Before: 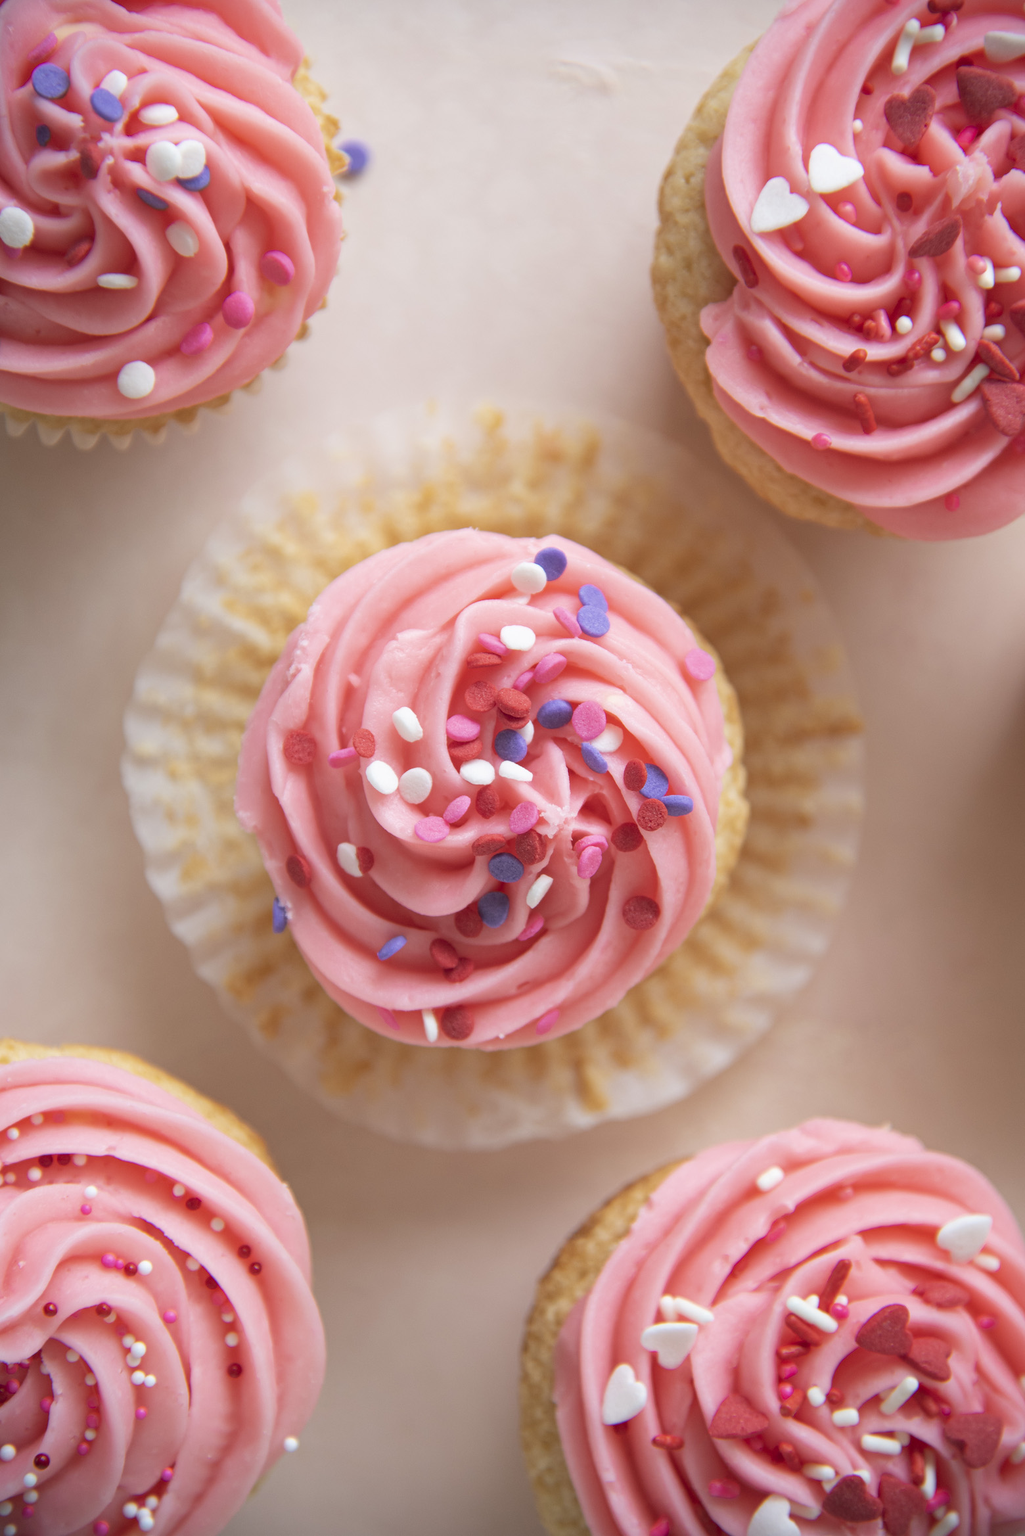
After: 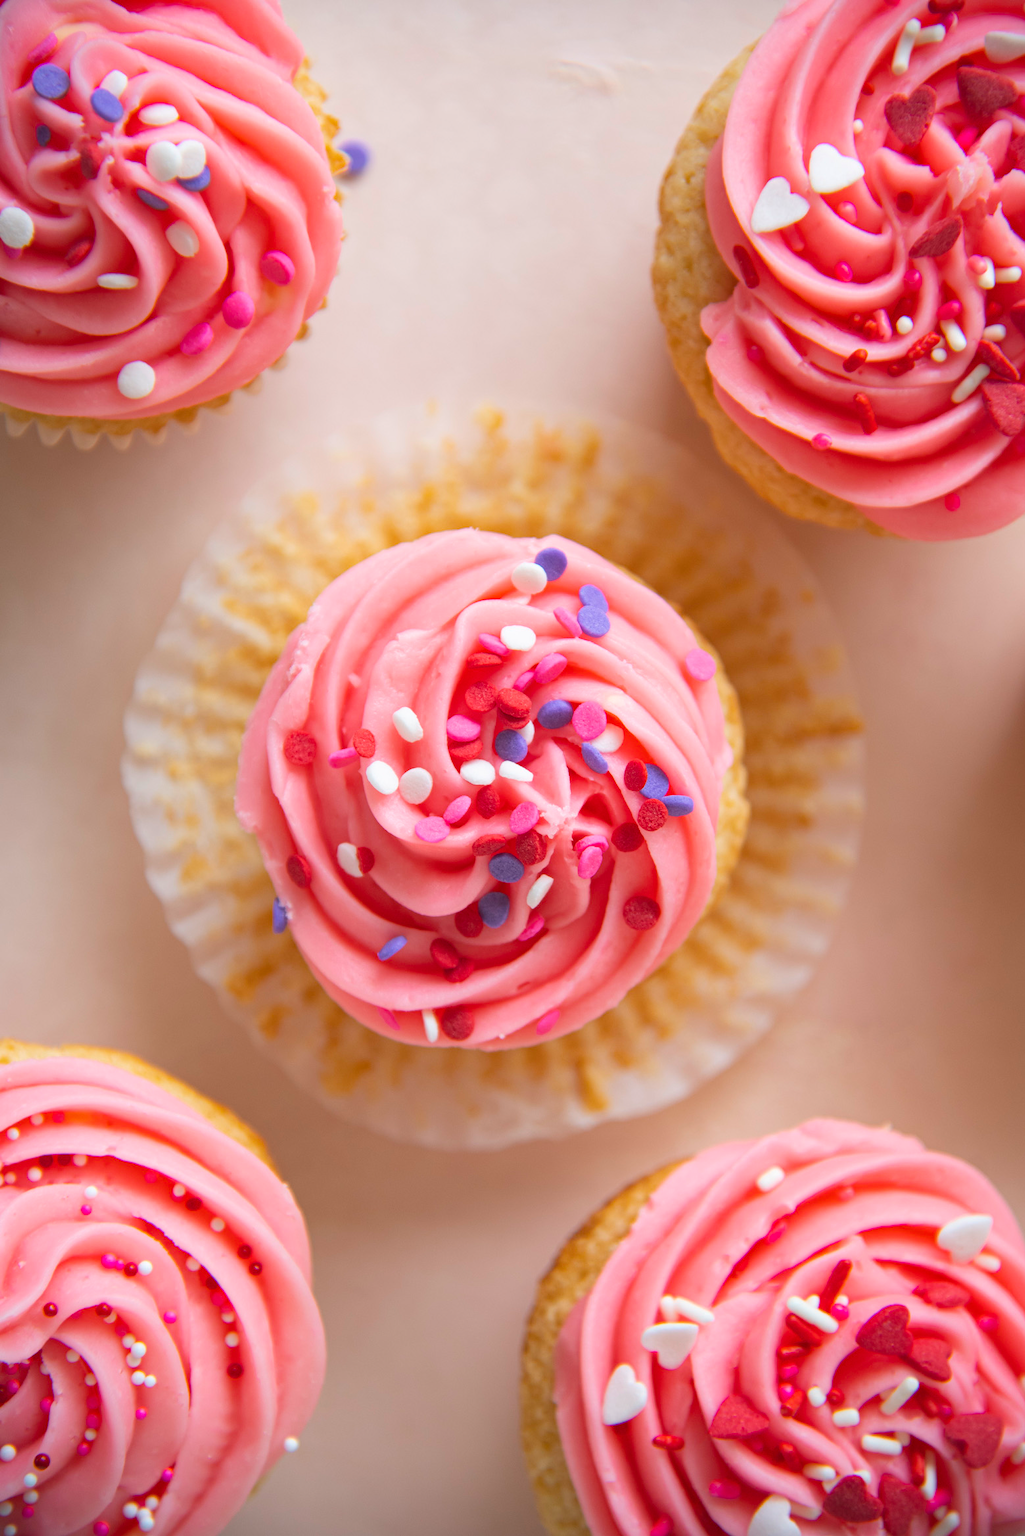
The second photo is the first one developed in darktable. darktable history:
color balance rgb: power › hue 310.16°, global offset › luminance 0.471%, global offset › hue 168.95°, perceptual saturation grading › global saturation 29.488%
